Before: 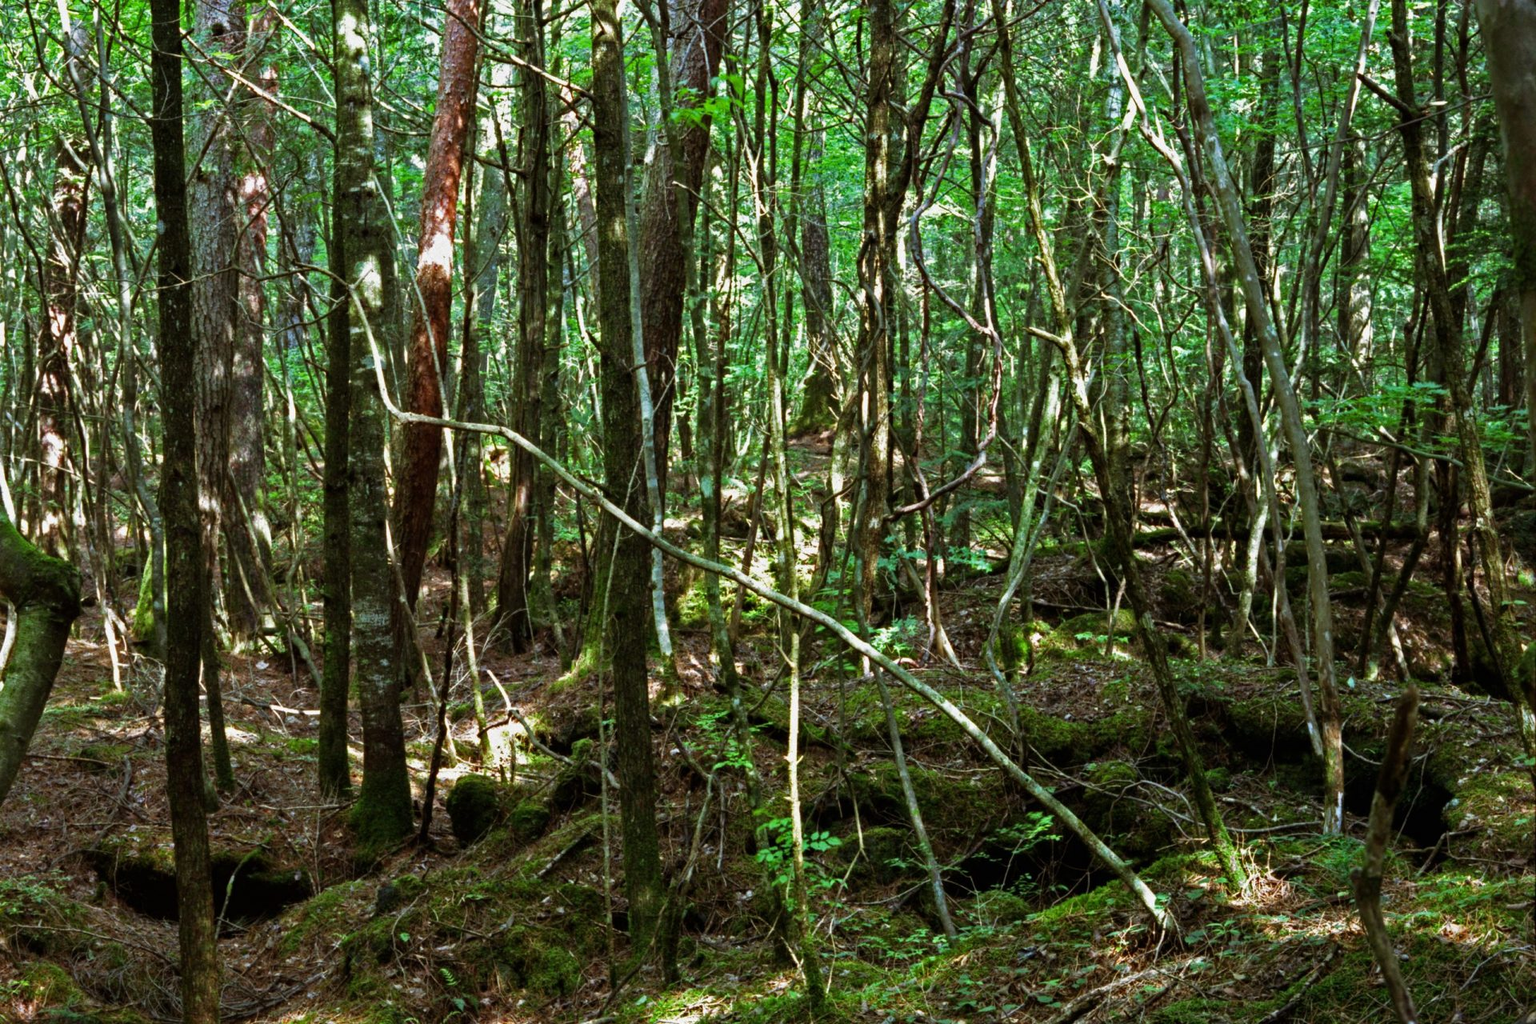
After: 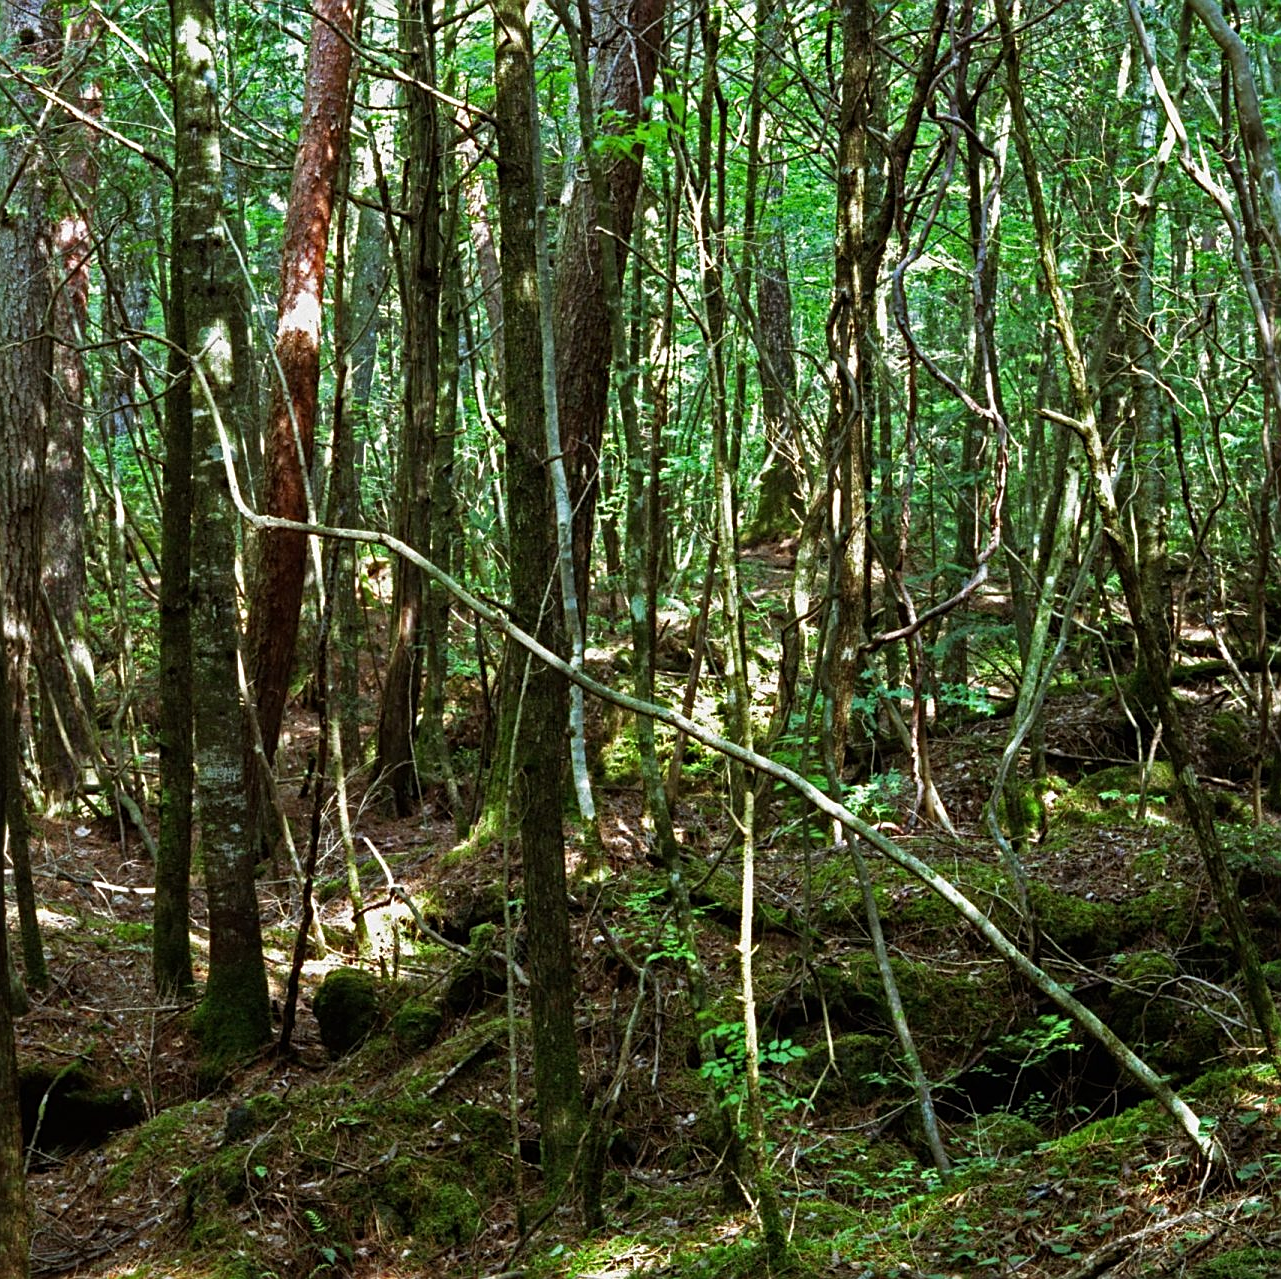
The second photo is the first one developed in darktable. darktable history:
sharpen: amount 0.493
crop and rotate: left 12.807%, right 20.436%
